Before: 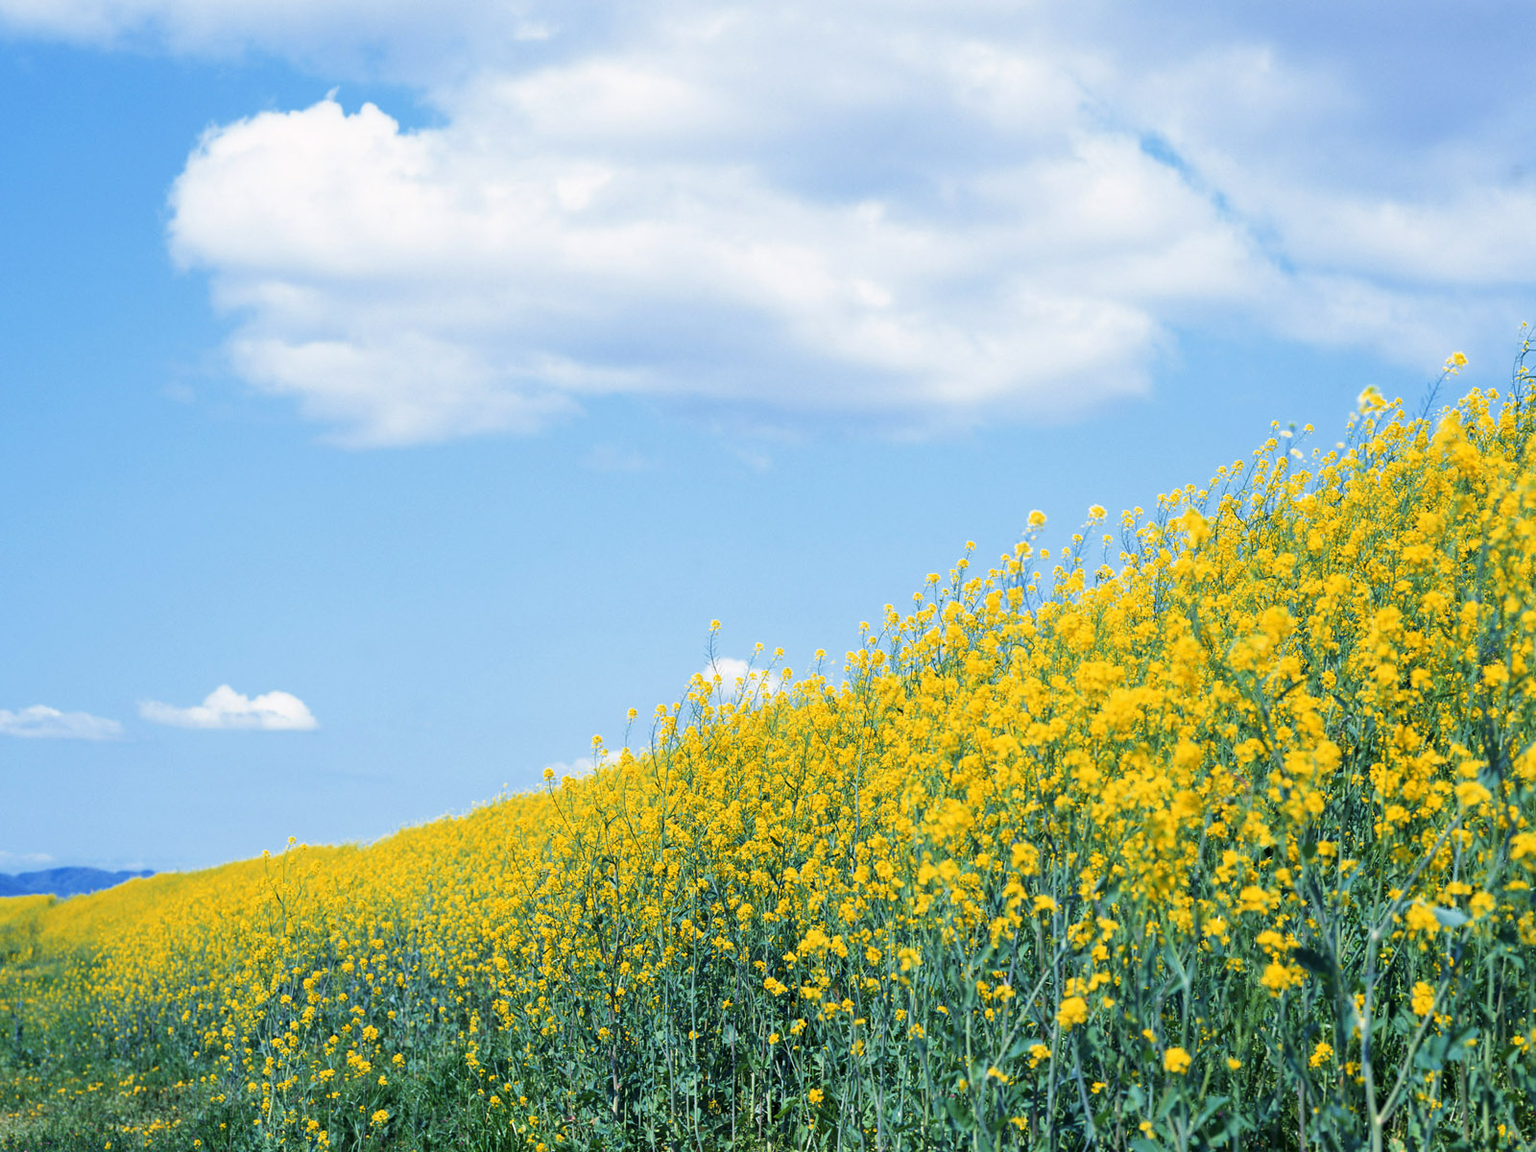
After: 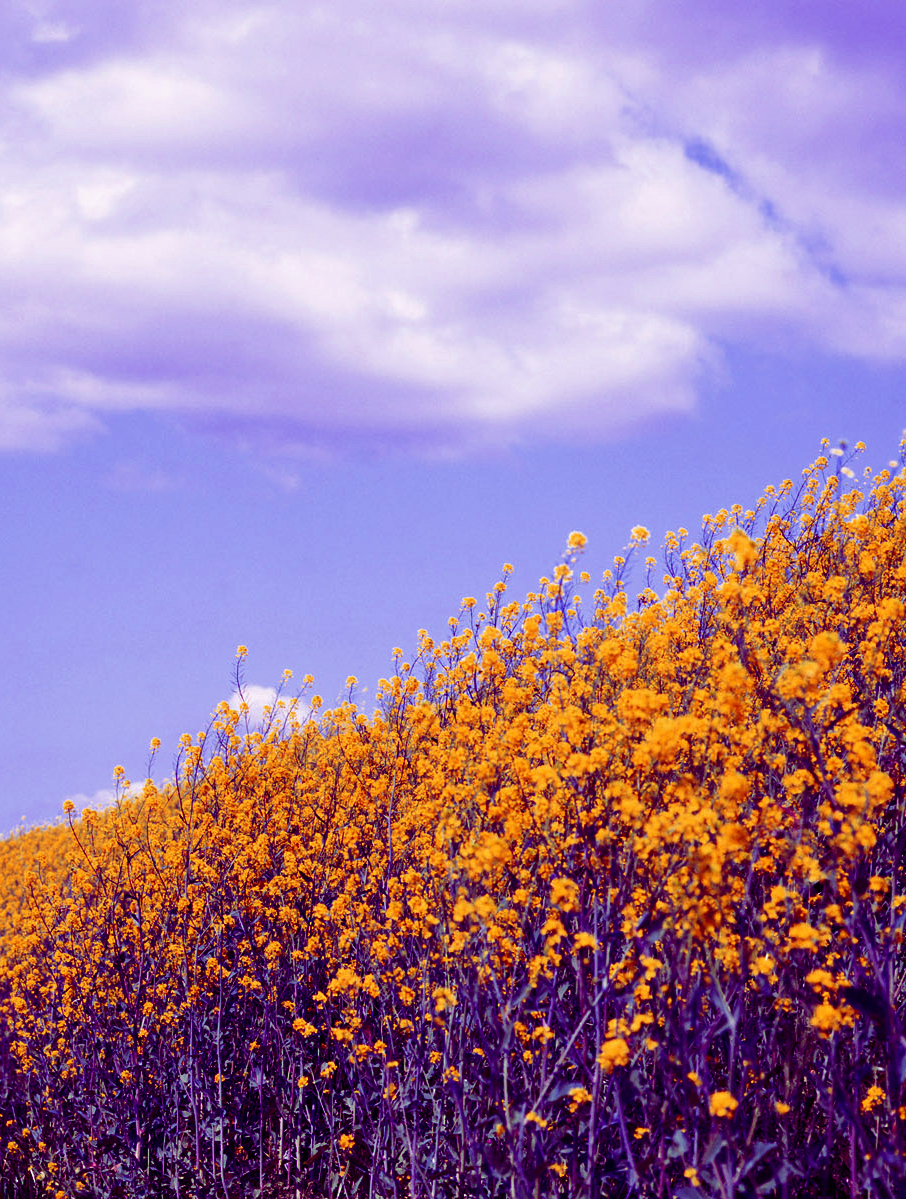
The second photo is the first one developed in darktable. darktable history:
crop: left 31.458%, top 0%, right 11.876%
color balance: mode lift, gamma, gain (sRGB), lift [1, 1, 0.101, 1]
